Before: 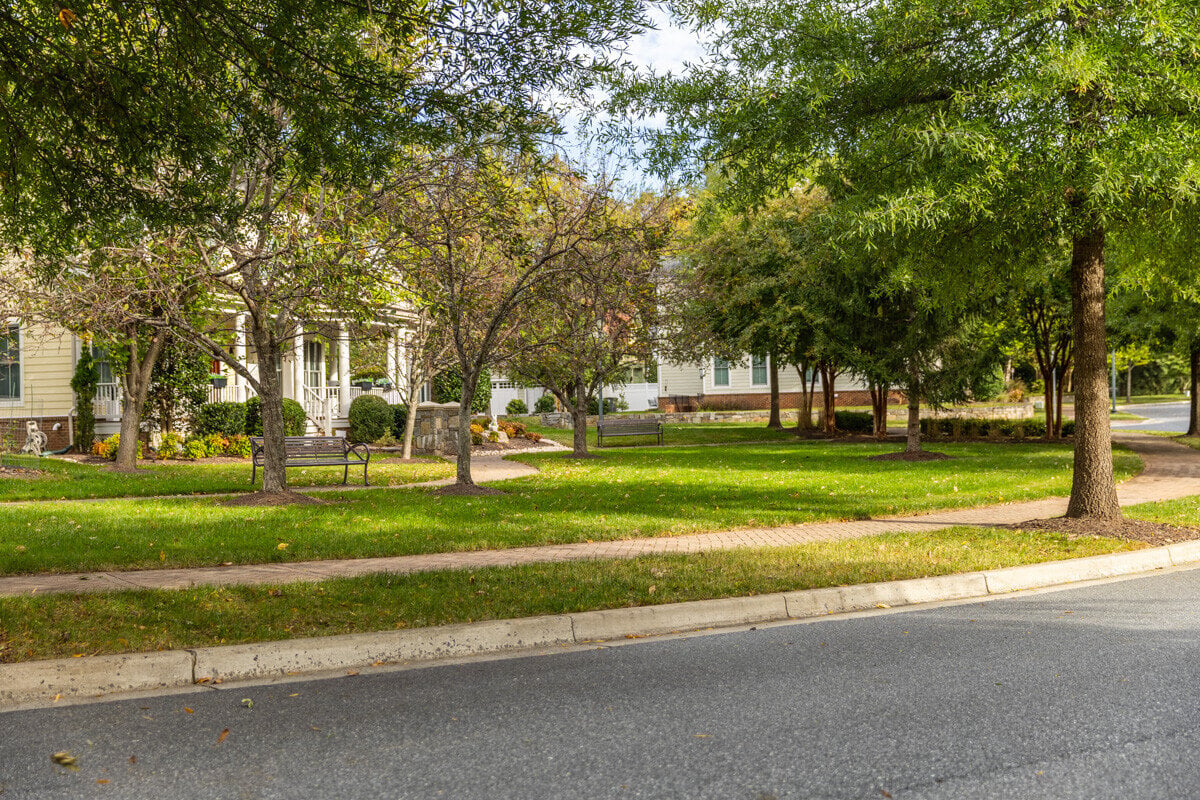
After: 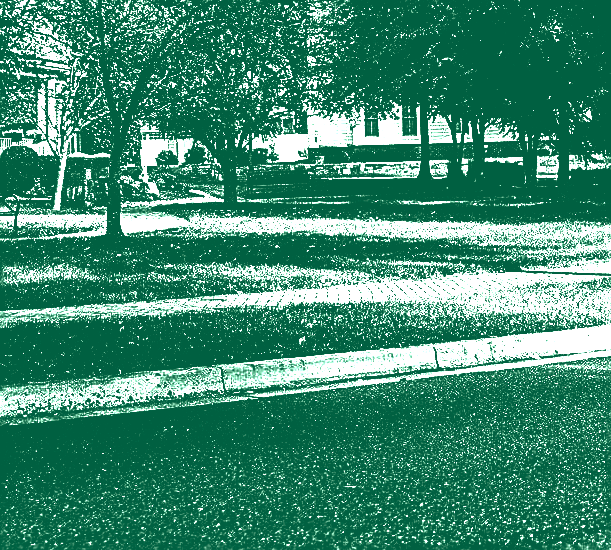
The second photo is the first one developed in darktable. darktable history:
colorize: hue 147.6°, saturation 65%, lightness 21.64%
crop and rotate: left 29.237%, top 31.152%, right 19.807%
levels: levels [0.721, 0.937, 0.997]
exposure: black level correction 0, exposure 1.1 EV, compensate exposure bias true, compensate highlight preservation false
sharpen: amount 0.901
tone equalizer: -8 EV -0.417 EV, -7 EV -0.389 EV, -6 EV -0.333 EV, -5 EV -0.222 EV, -3 EV 0.222 EV, -2 EV 0.333 EV, -1 EV 0.389 EV, +0 EV 0.417 EV, edges refinement/feathering 500, mask exposure compensation -1.57 EV, preserve details no
contrast brightness saturation: contrast 0.07, brightness 0.18, saturation 0.4
